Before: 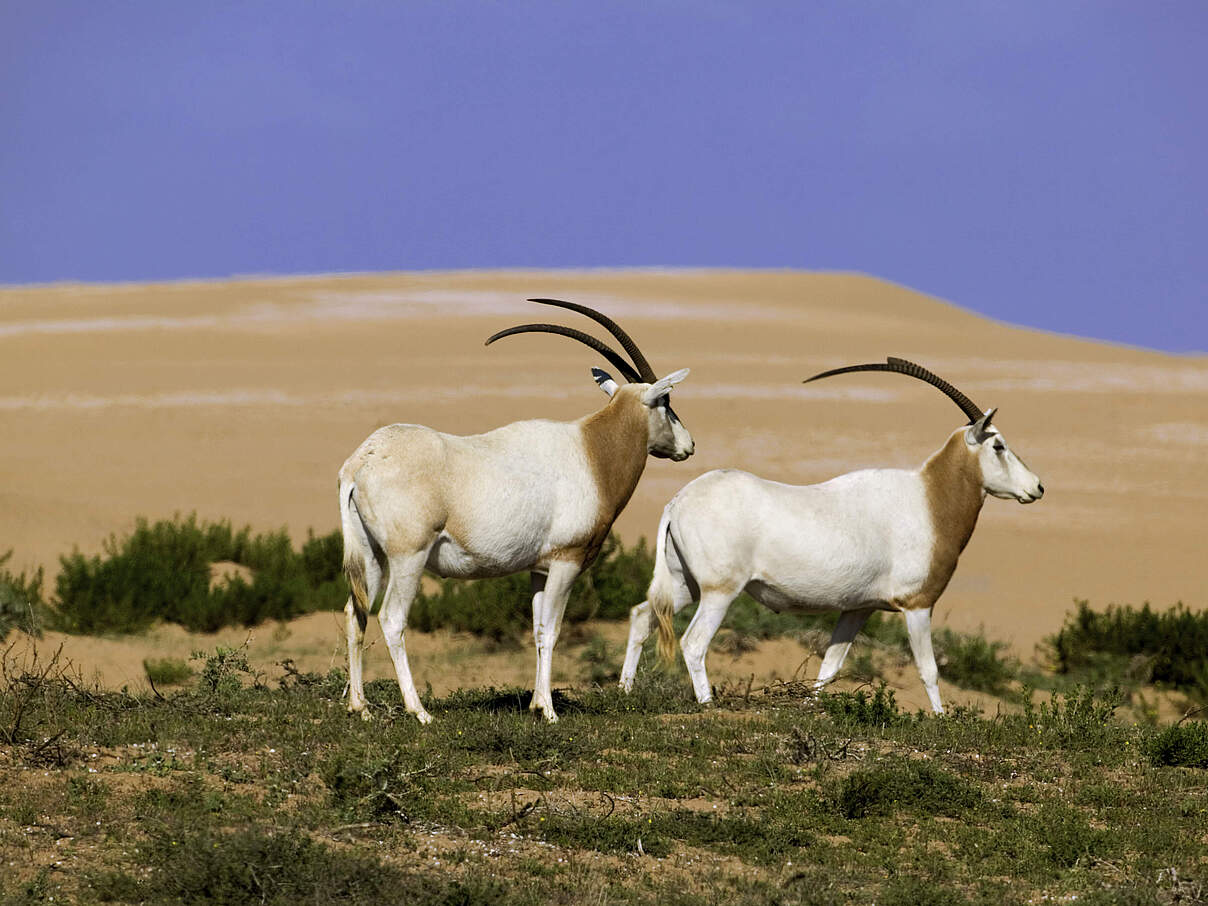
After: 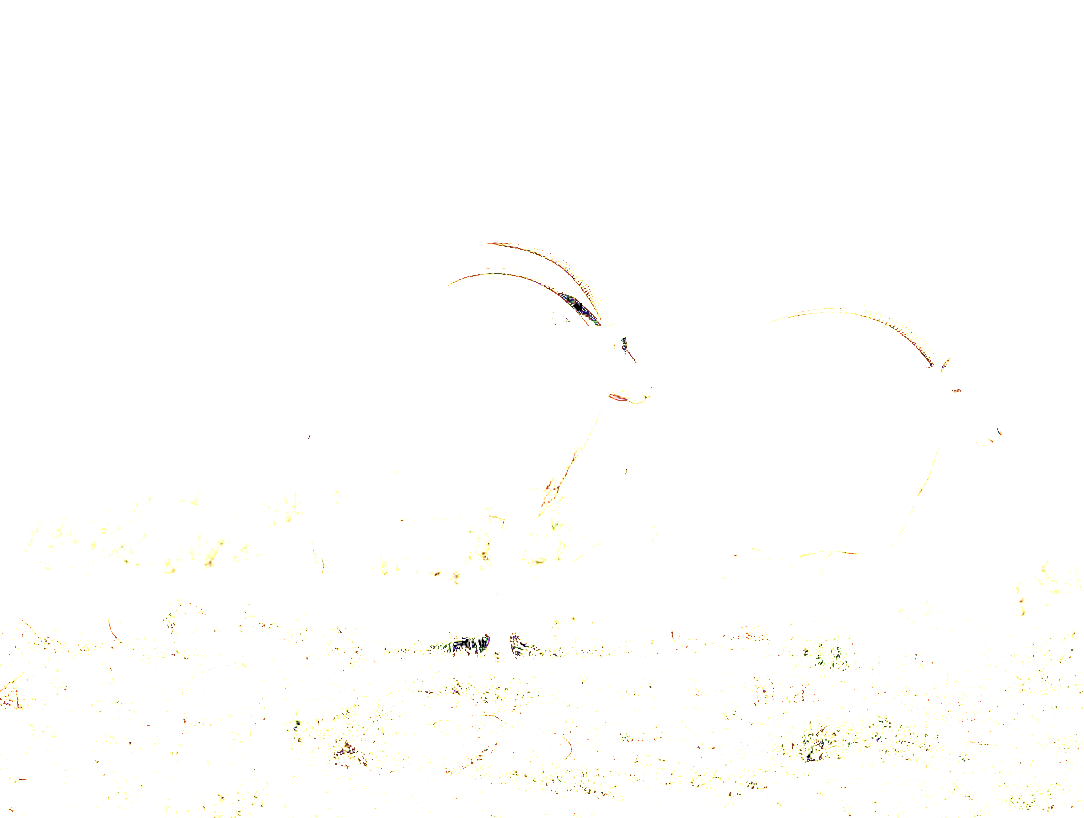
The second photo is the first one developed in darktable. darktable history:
crop: left 3.527%, top 6.375%, right 6.687%, bottom 3.333%
exposure: exposure 7.931 EV, compensate highlight preservation false
contrast brightness saturation: contrast 0.103, saturation -0.375
